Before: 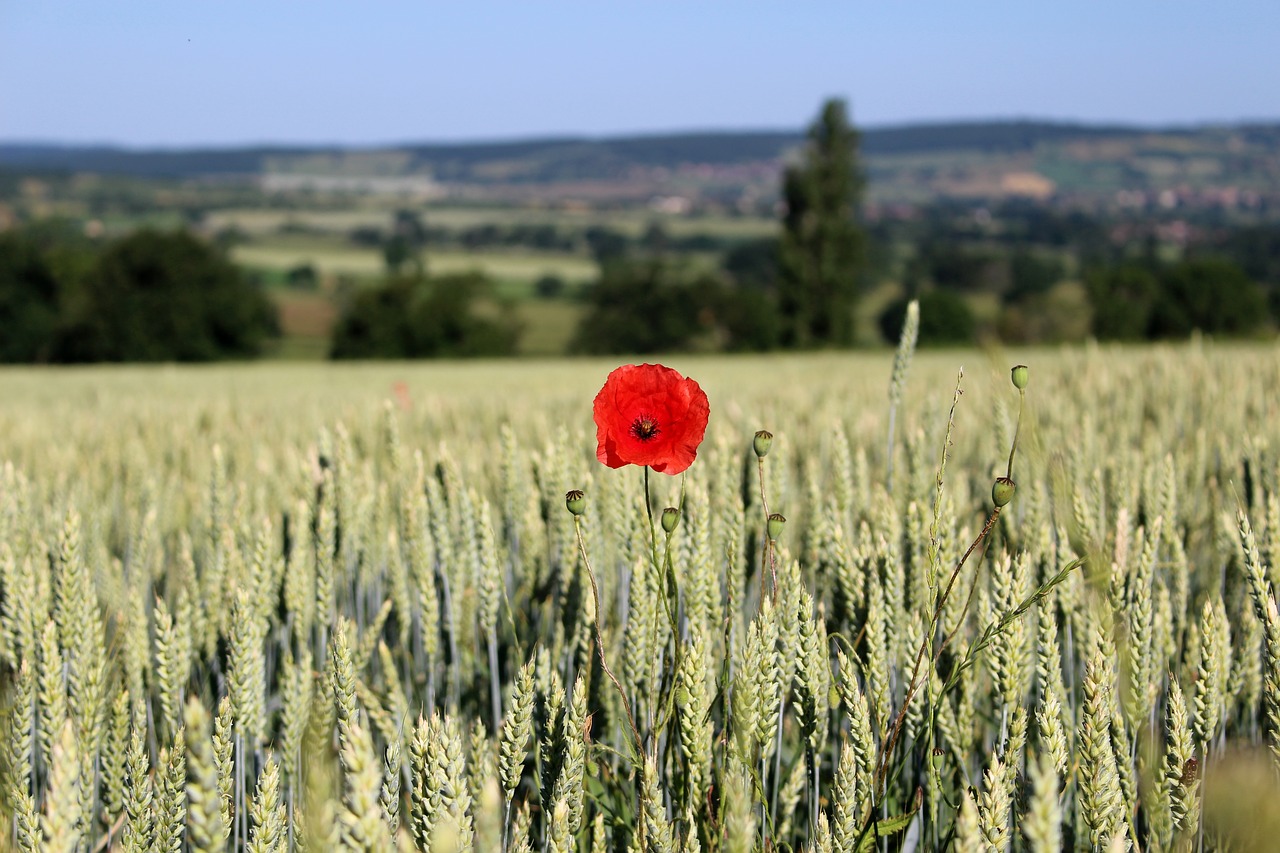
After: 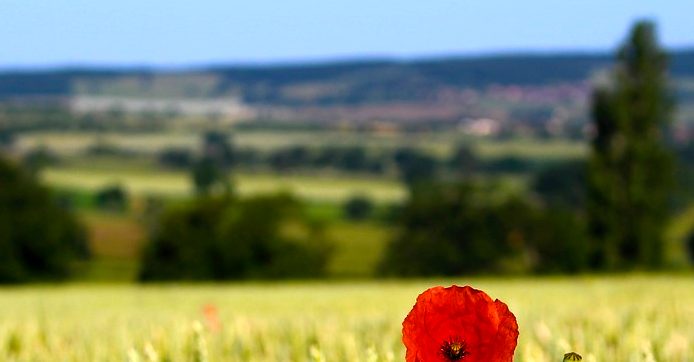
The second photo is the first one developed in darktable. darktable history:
crop: left 14.922%, top 9.206%, right 30.853%, bottom 48.34%
color balance rgb: linear chroma grading › global chroma 42.179%, perceptual saturation grading › global saturation 29.485%, perceptual brilliance grading › highlights 14.027%, perceptual brilliance grading › shadows -18.344%
contrast brightness saturation: contrast 0.039, saturation 0.163
color correction: highlights b* -0.06, saturation 0.779
